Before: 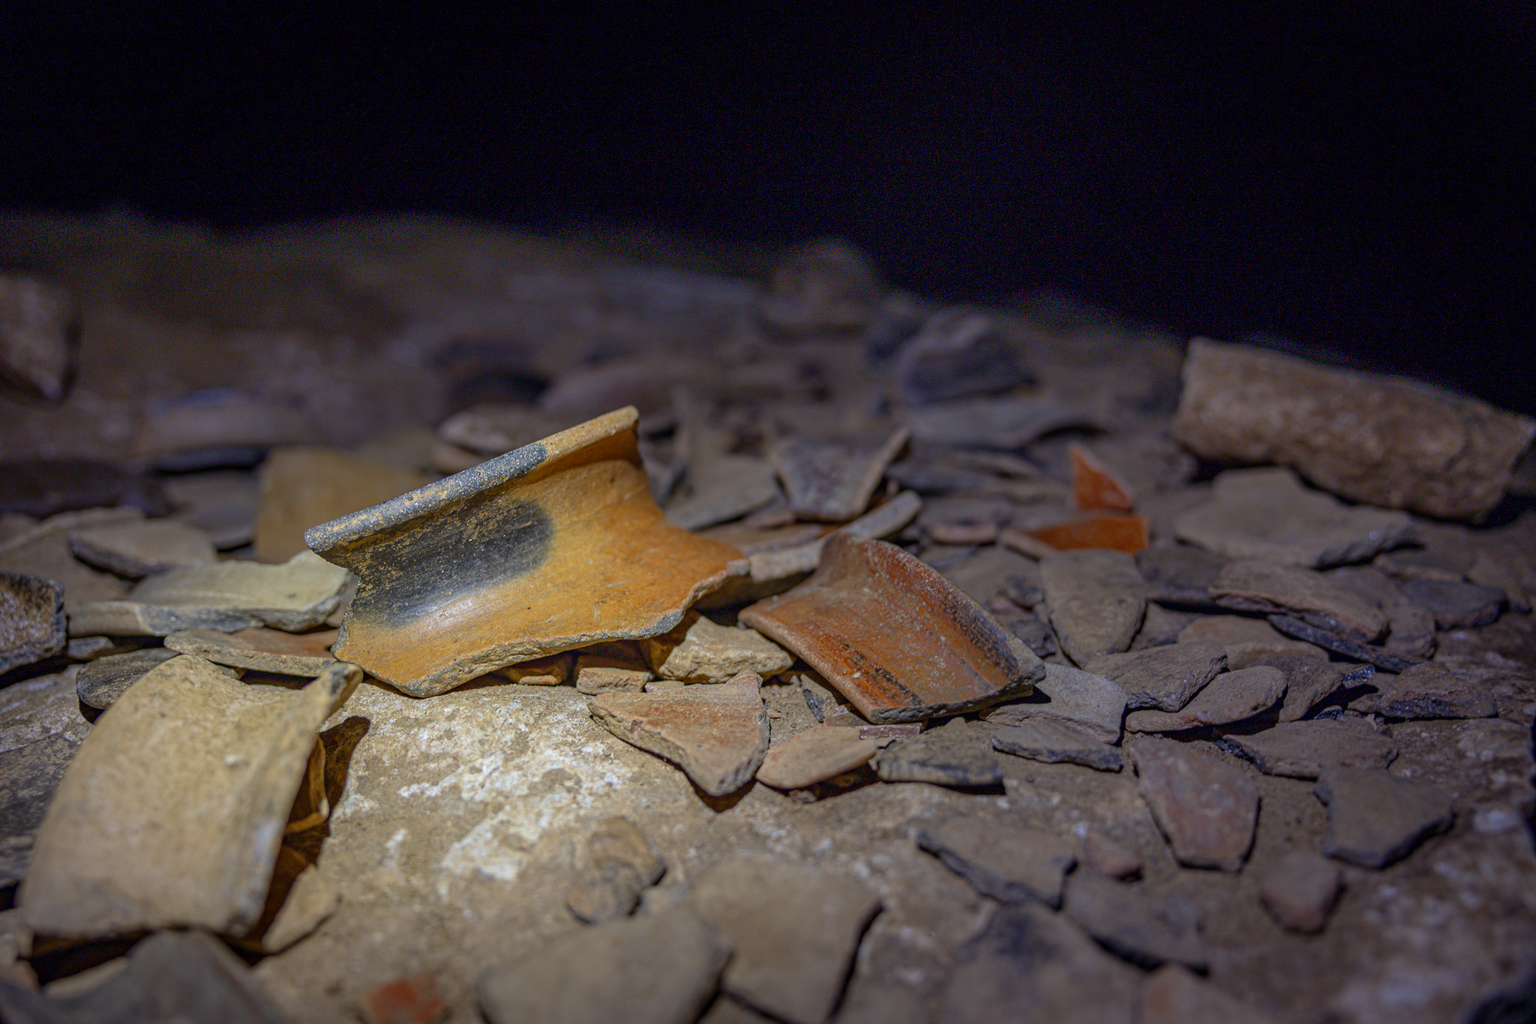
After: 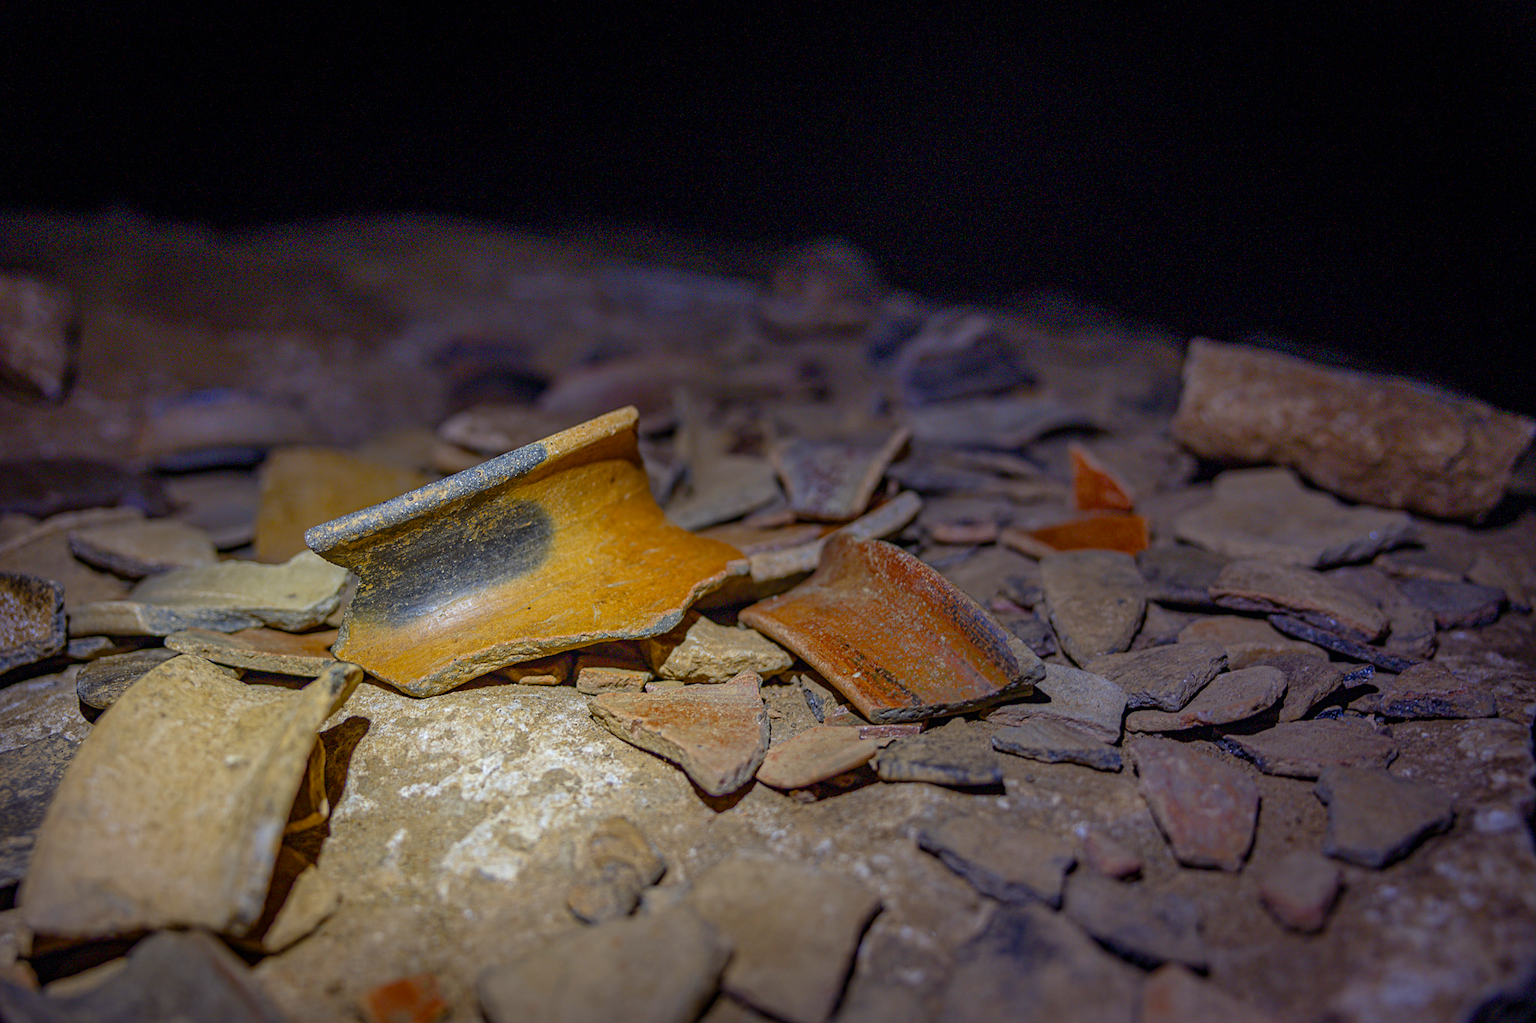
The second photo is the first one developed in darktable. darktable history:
color balance rgb: linear chroma grading › shadows -7.93%, linear chroma grading › global chroma 9.742%, perceptual saturation grading › global saturation 20%, perceptual saturation grading › highlights -24.835%, perceptual saturation grading › shadows 50.131%
sharpen: amount 0.211
